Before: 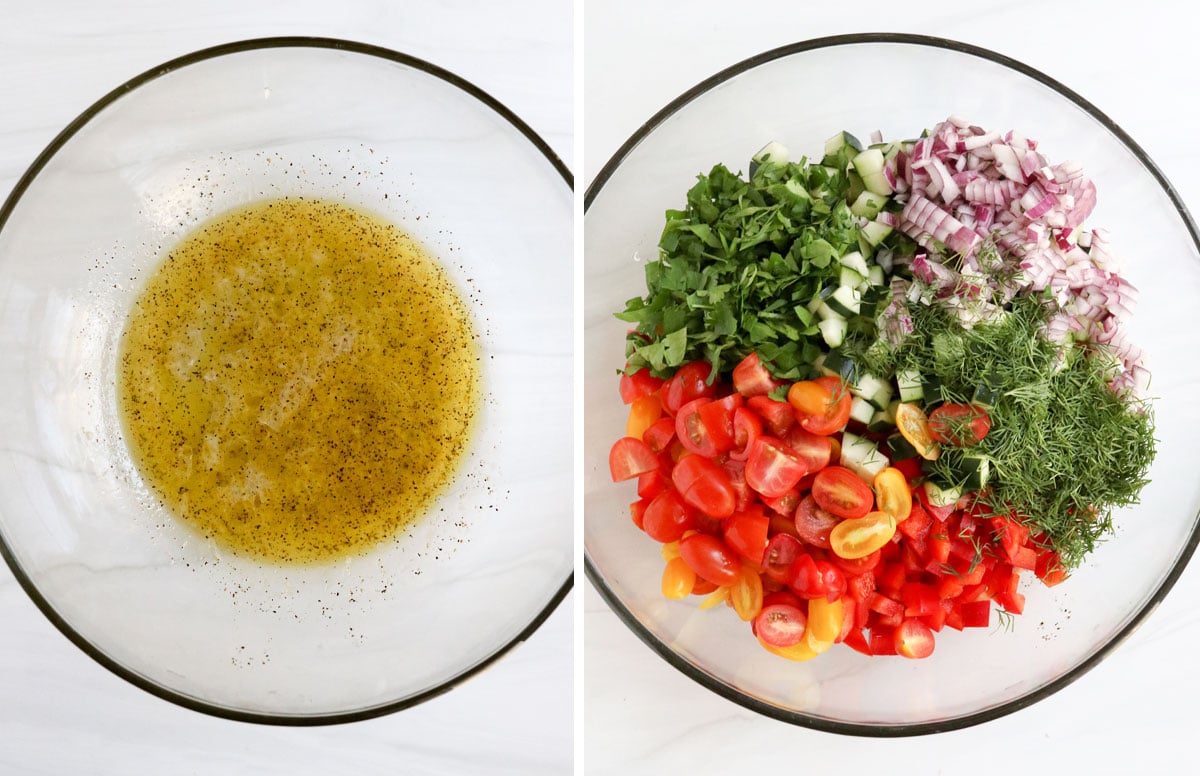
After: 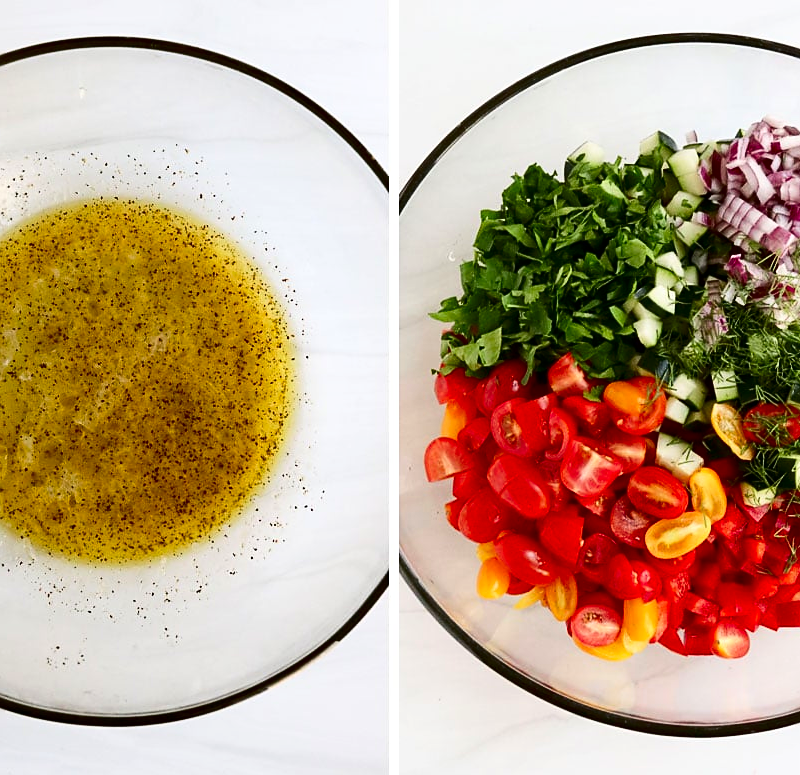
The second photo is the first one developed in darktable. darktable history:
contrast brightness saturation: contrast 0.22, brightness -0.19, saturation 0.24
sharpen: radius 1.864, amount 0.398, threshold 1.271
crop and rotate: left 15.446%, right 17.836%
